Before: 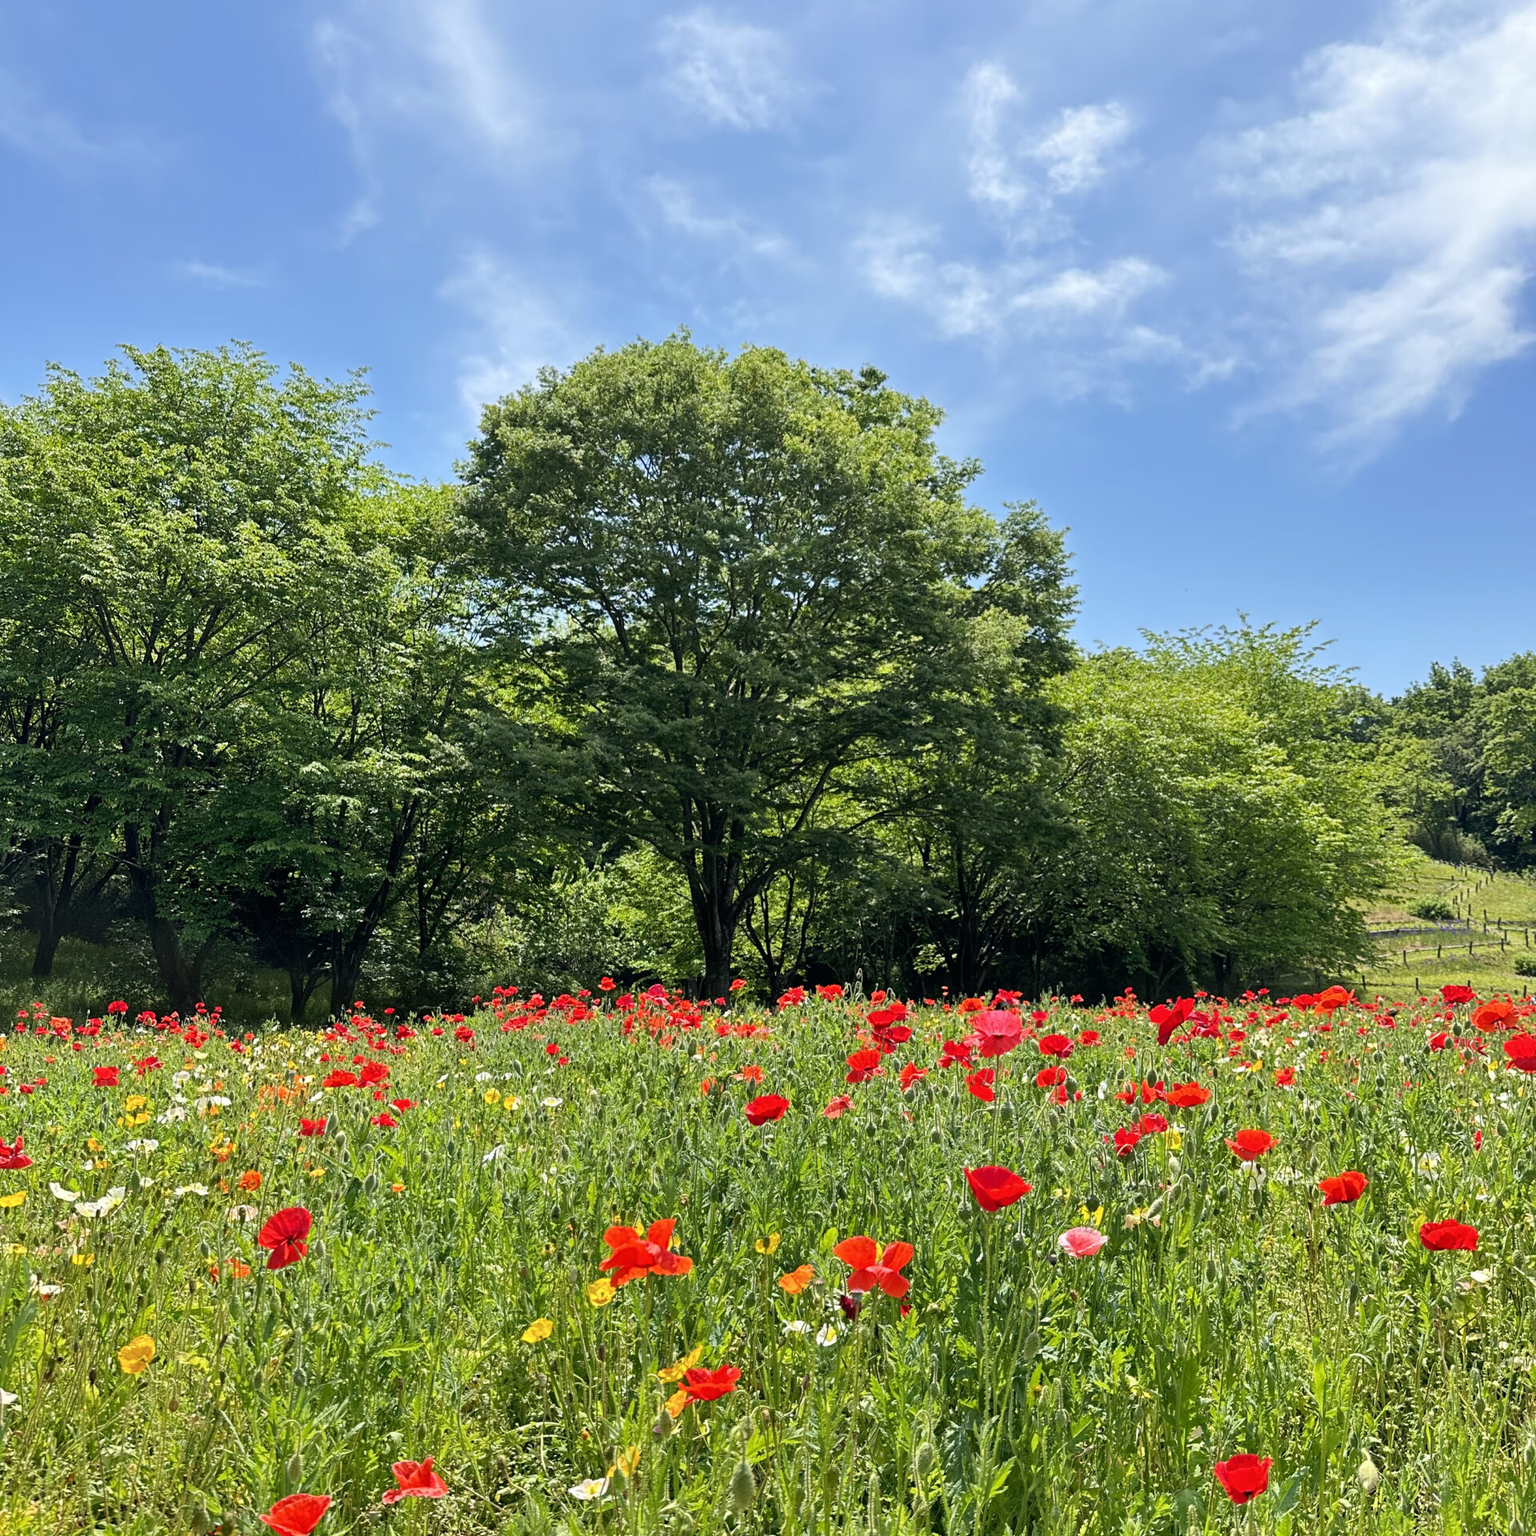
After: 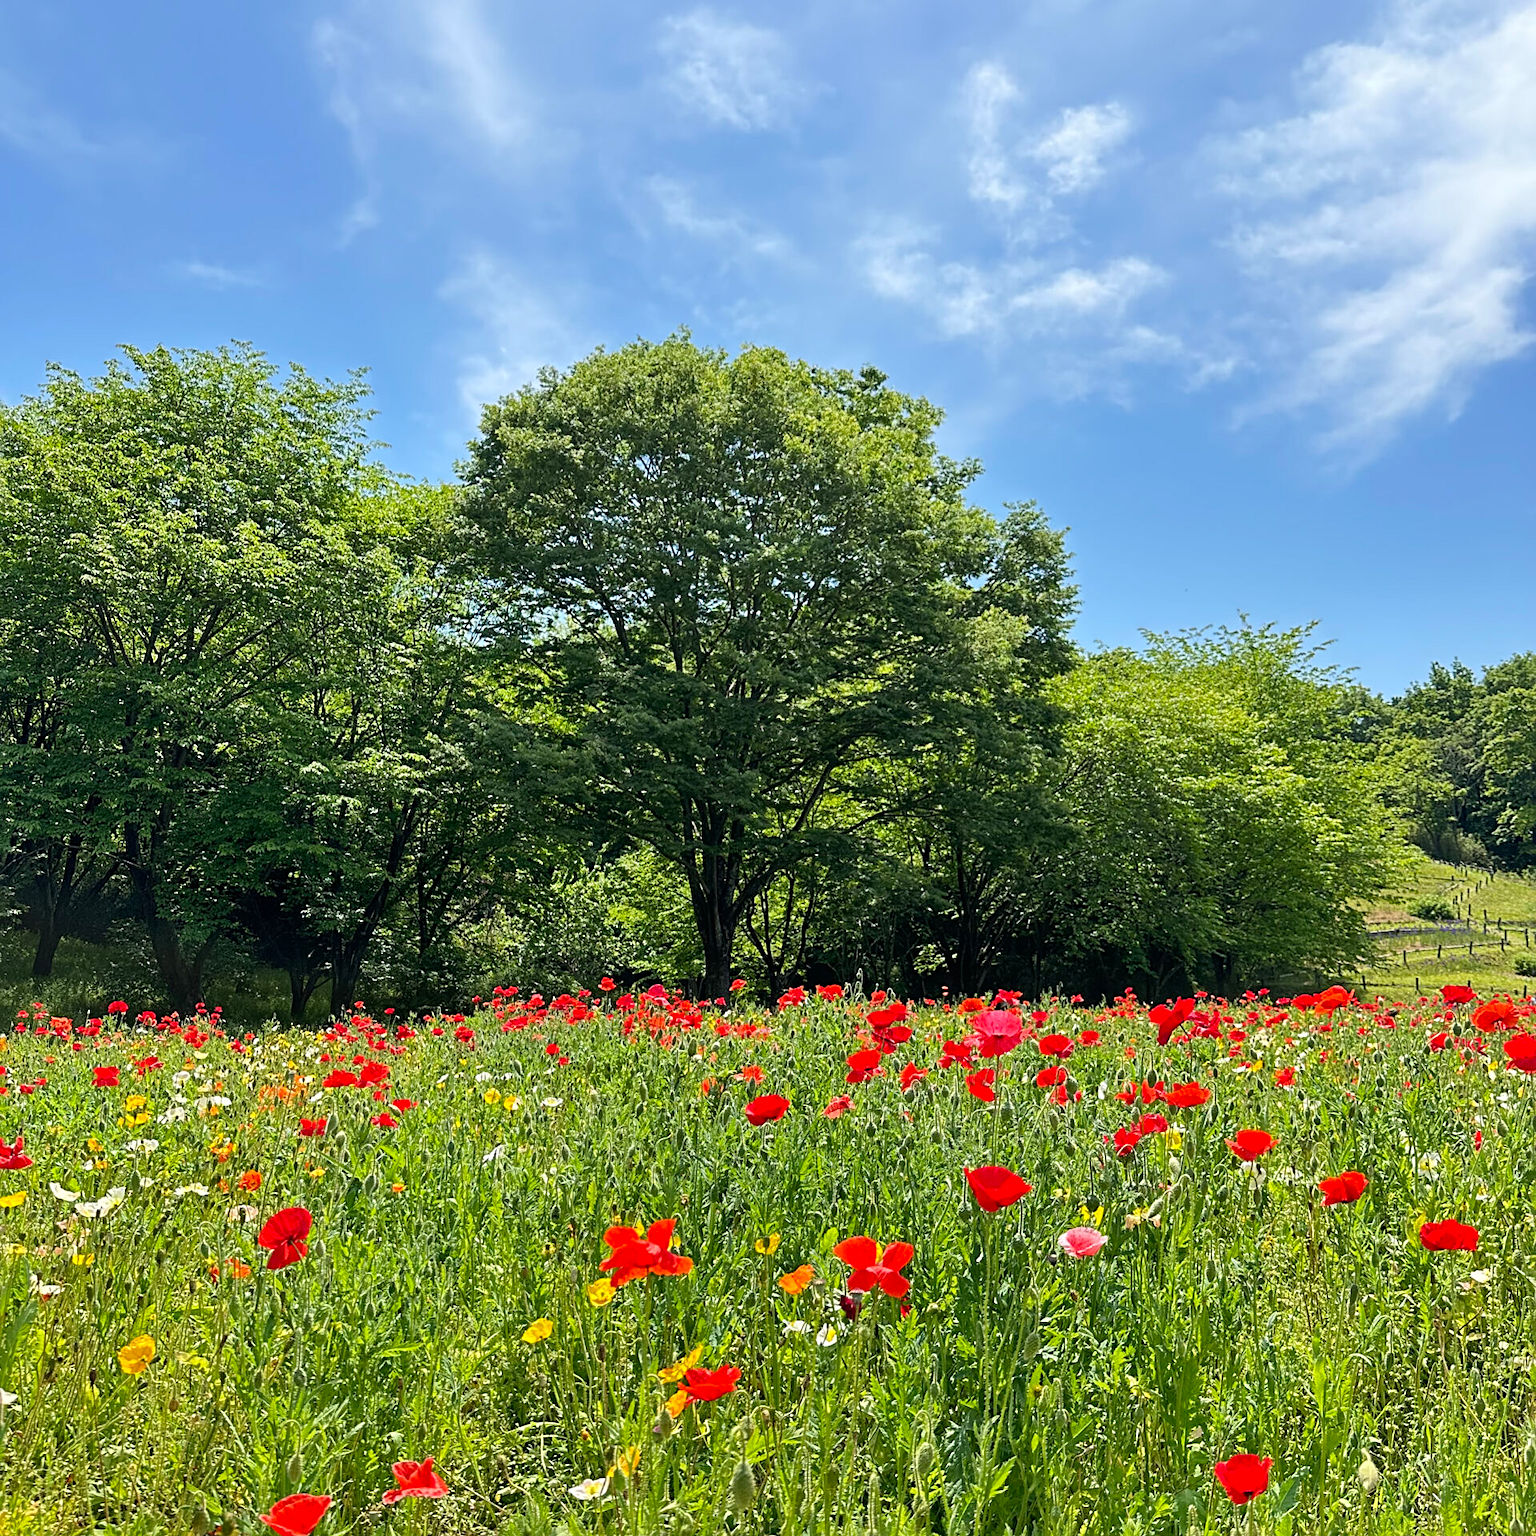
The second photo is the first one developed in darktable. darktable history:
sharpen: radius 2.529, amount 0.323
white balance: emerald 1
